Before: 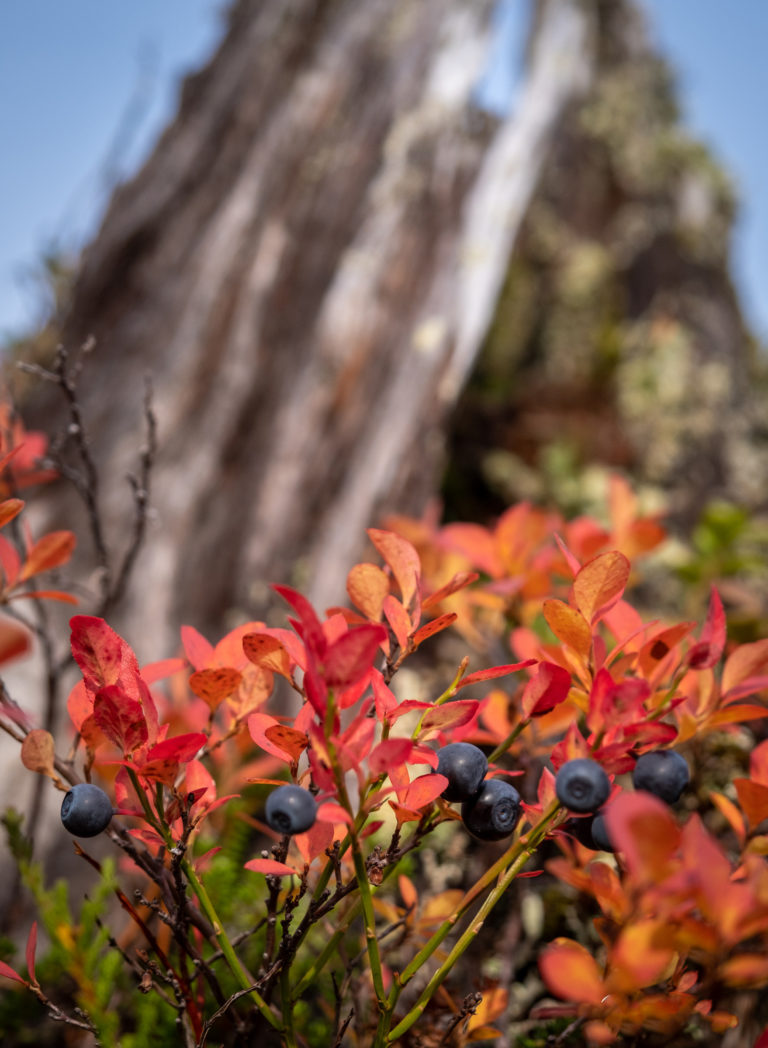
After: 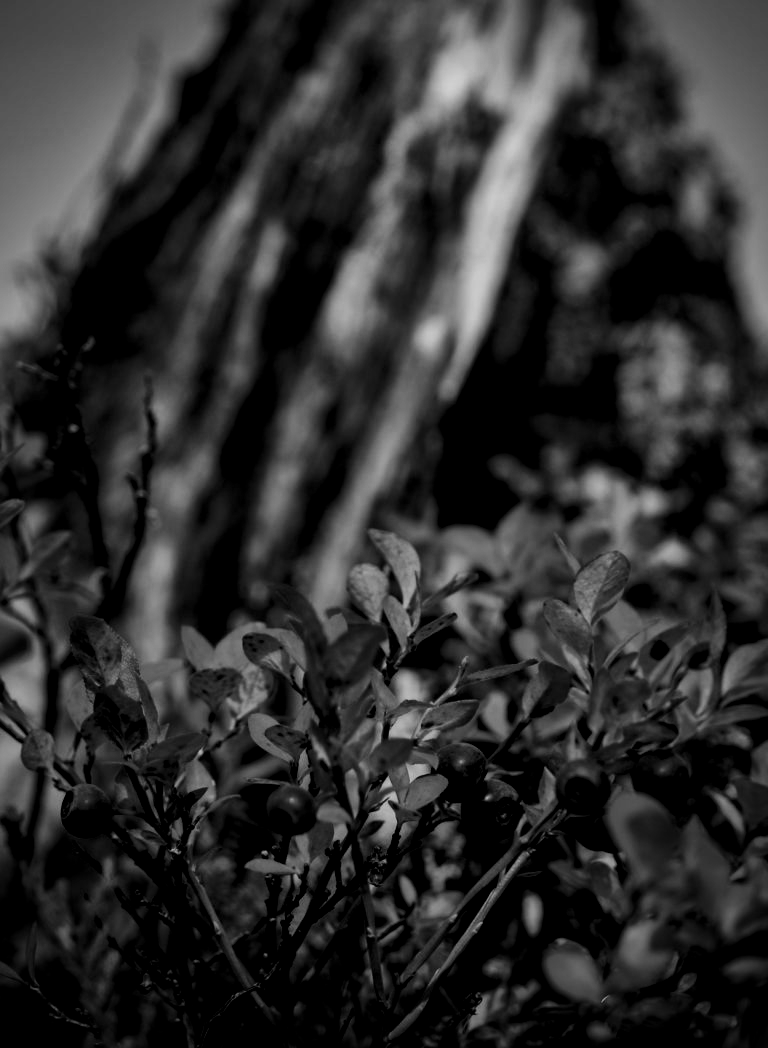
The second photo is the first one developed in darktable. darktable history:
local contrast: mode bilateral grid, contrast 25, coarseness 47, detail 151%, midtone range 0.2
contrast brightness saturation: contrast -0.03, brightness -0.59, saturation -1
vignetting: fall-off start 79.88%
filmic rgb: black relative exposure -5 EV, white relative exposure 3.2 EV, hardness 3.42, contrast 1.2, highlights saturation mix -50%
